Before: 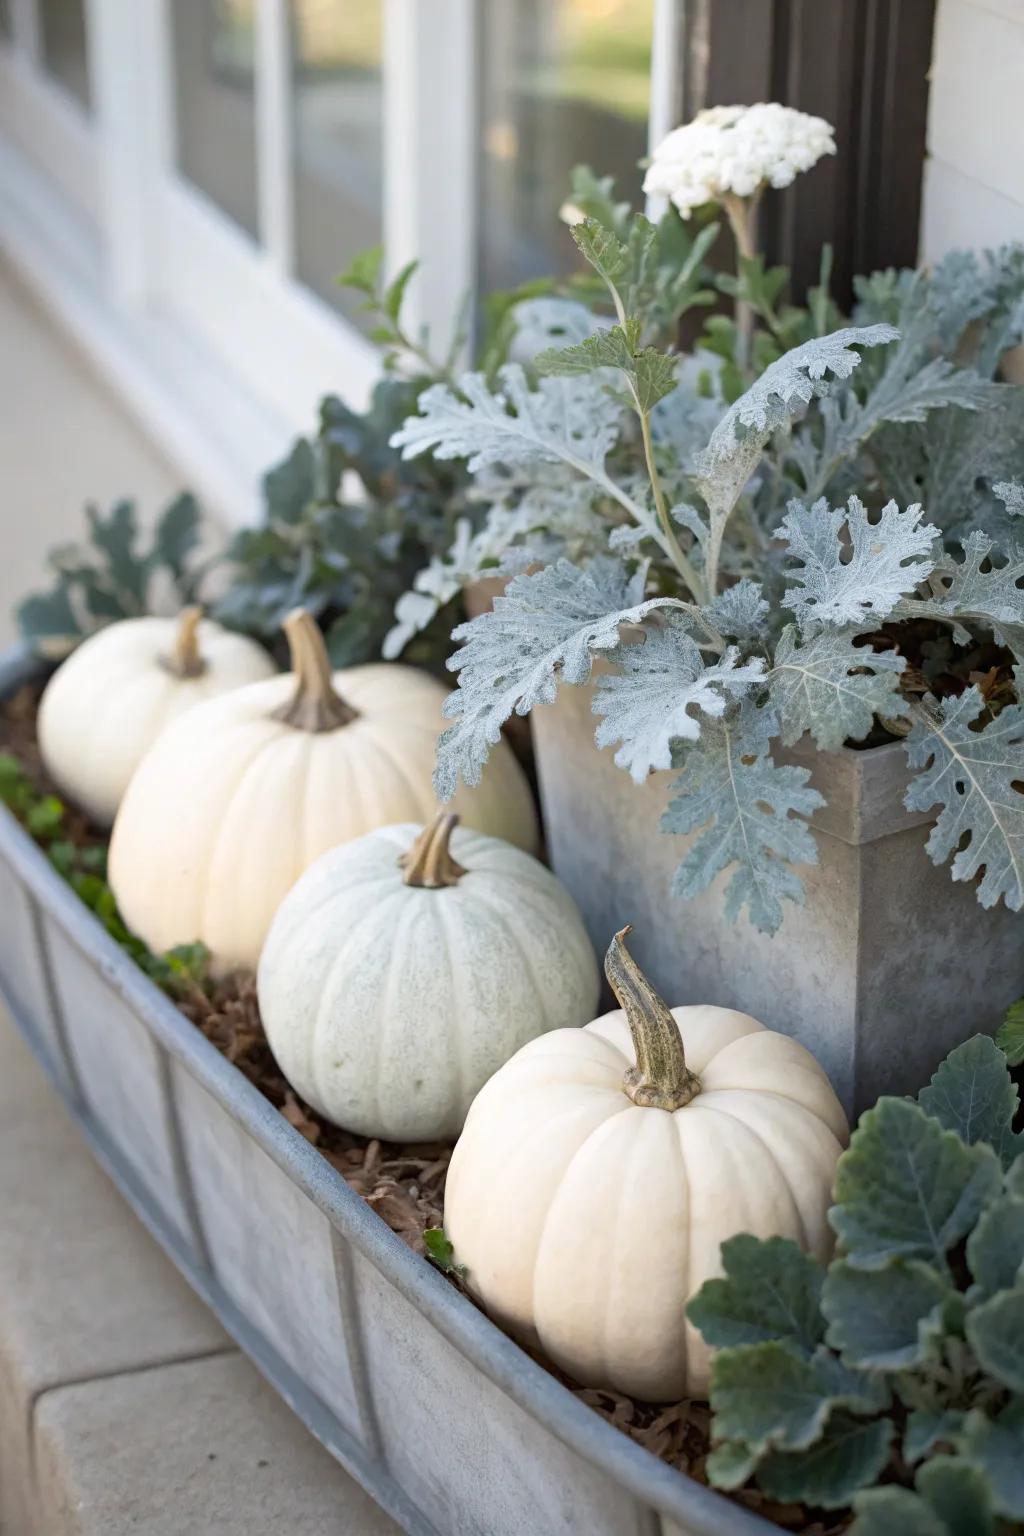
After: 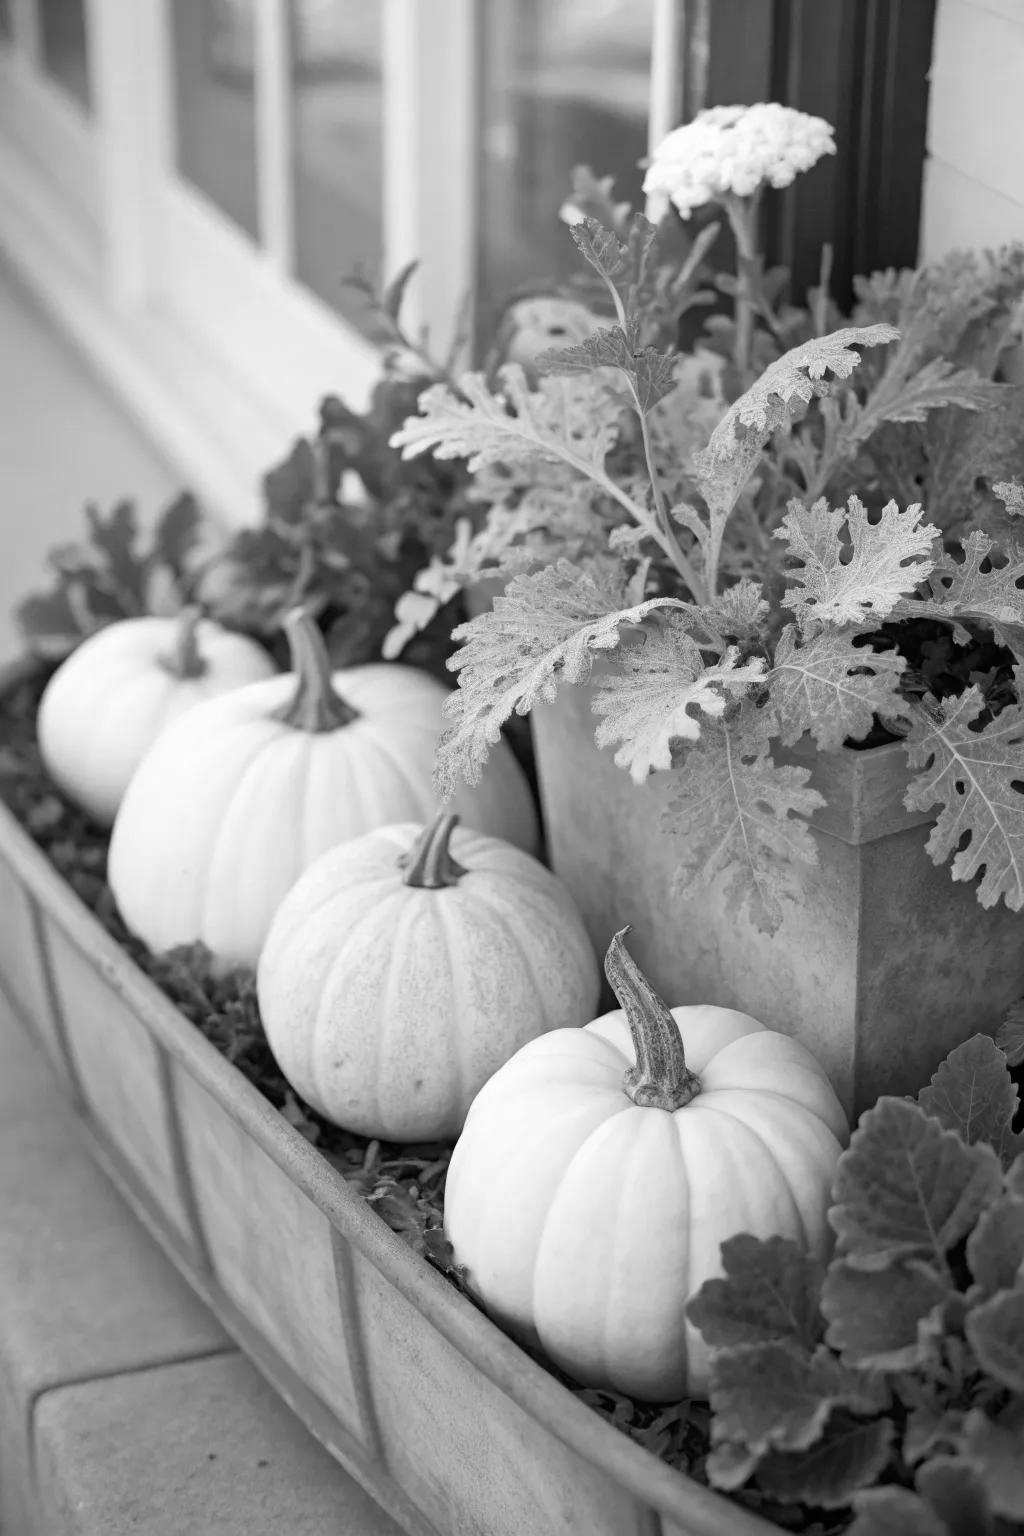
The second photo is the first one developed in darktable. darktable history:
color calibration: output gray [0.31, 0.36, 0.33, 0], x 0.372, y 0.386, temperature 4285.28 K
